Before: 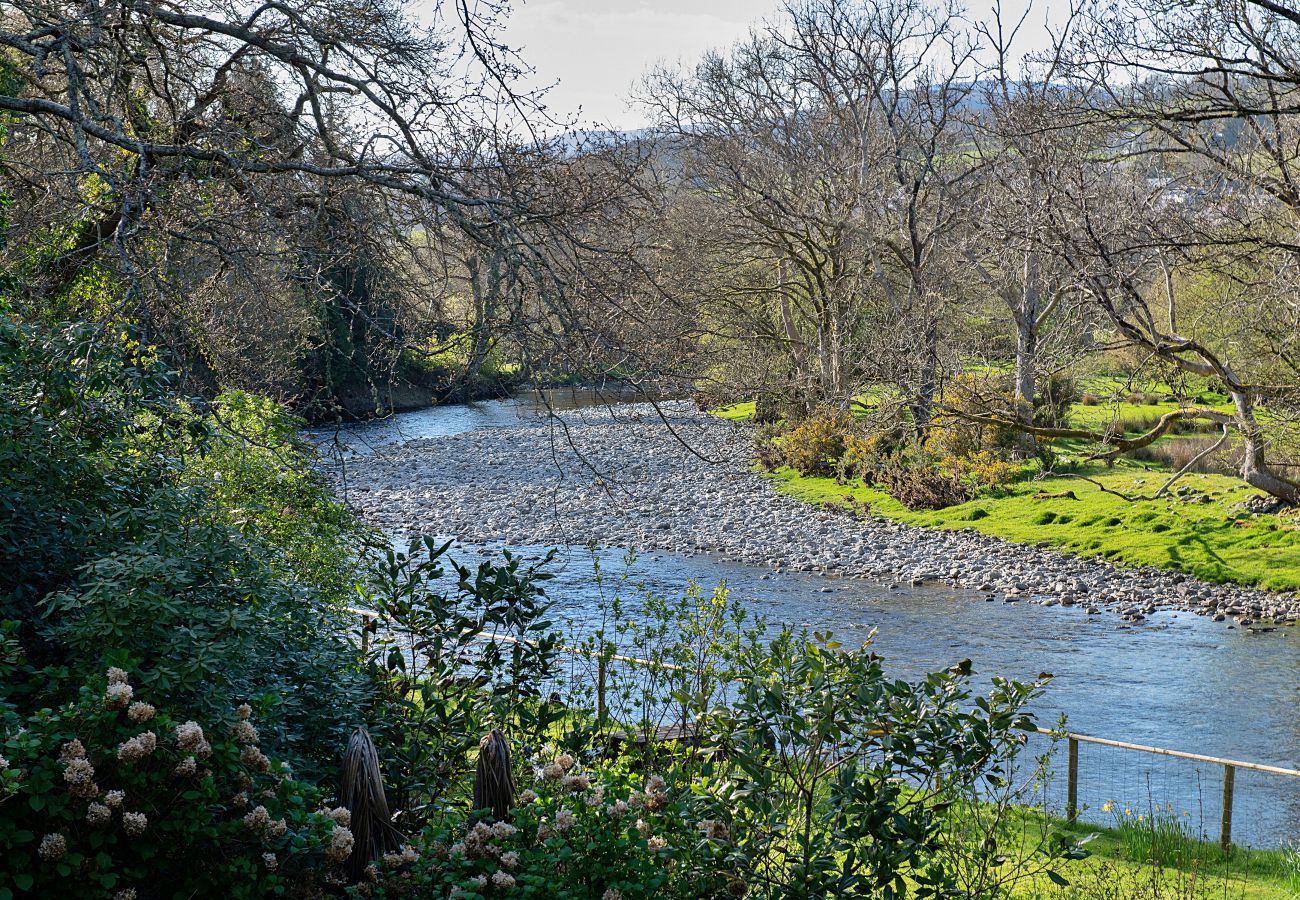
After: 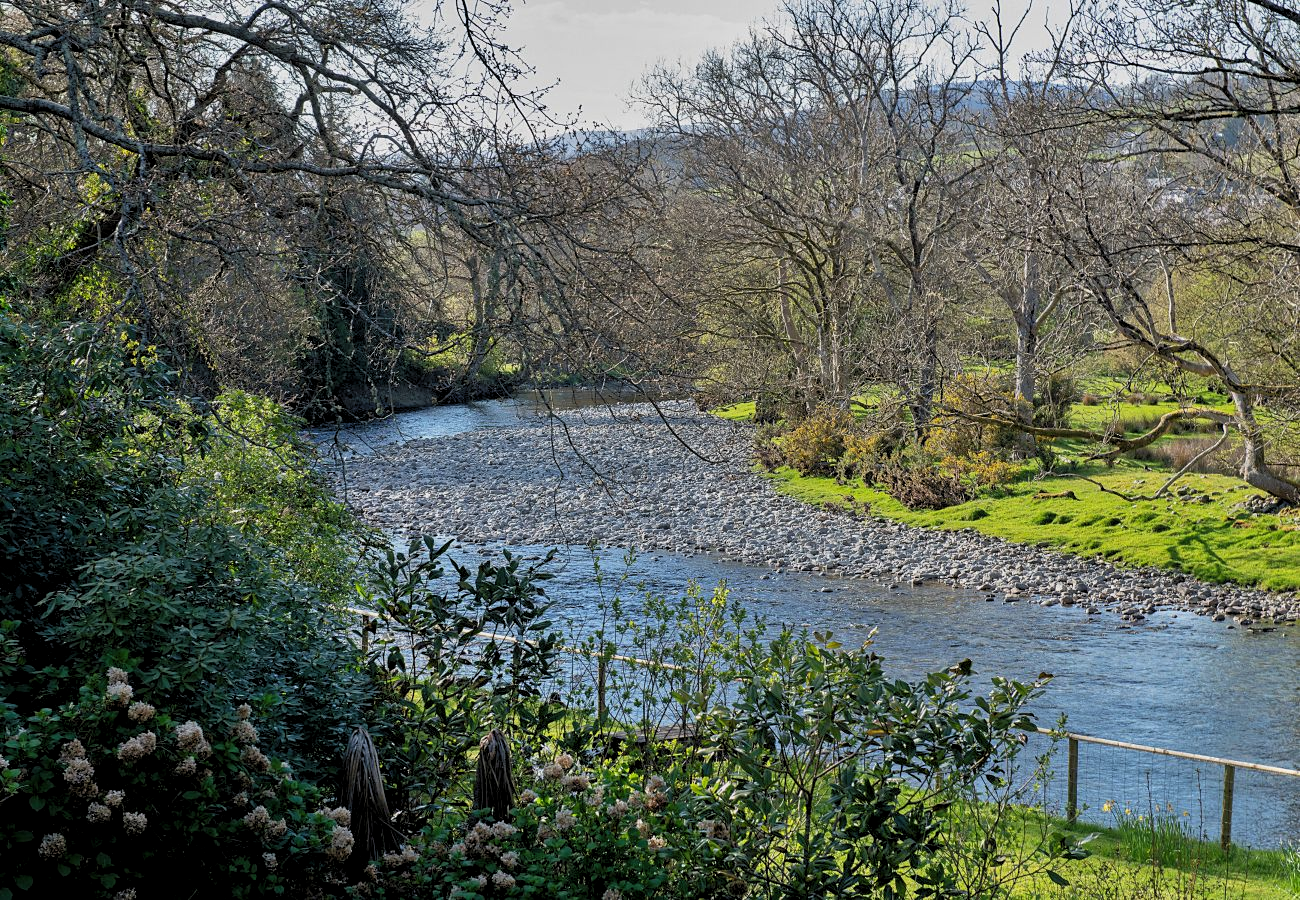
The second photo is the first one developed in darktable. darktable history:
tone equalizer: -8 EV 0.232 EV, -7 EV 0.387 EV, -6 EV 0.451 EV, -5 EV 0.239 EV, -3 EV -0.282 EV, -2 EV -0.409 EV, -1 EV -0.424 EV, +0 EV -0.227 EV, smoothing diameter 2.09%, edges refinement/feathering 22.75, mask exposure compensation -1.57 EV, filter diffusion 5
levels: levels [0.062, 0.494, 0.925]
